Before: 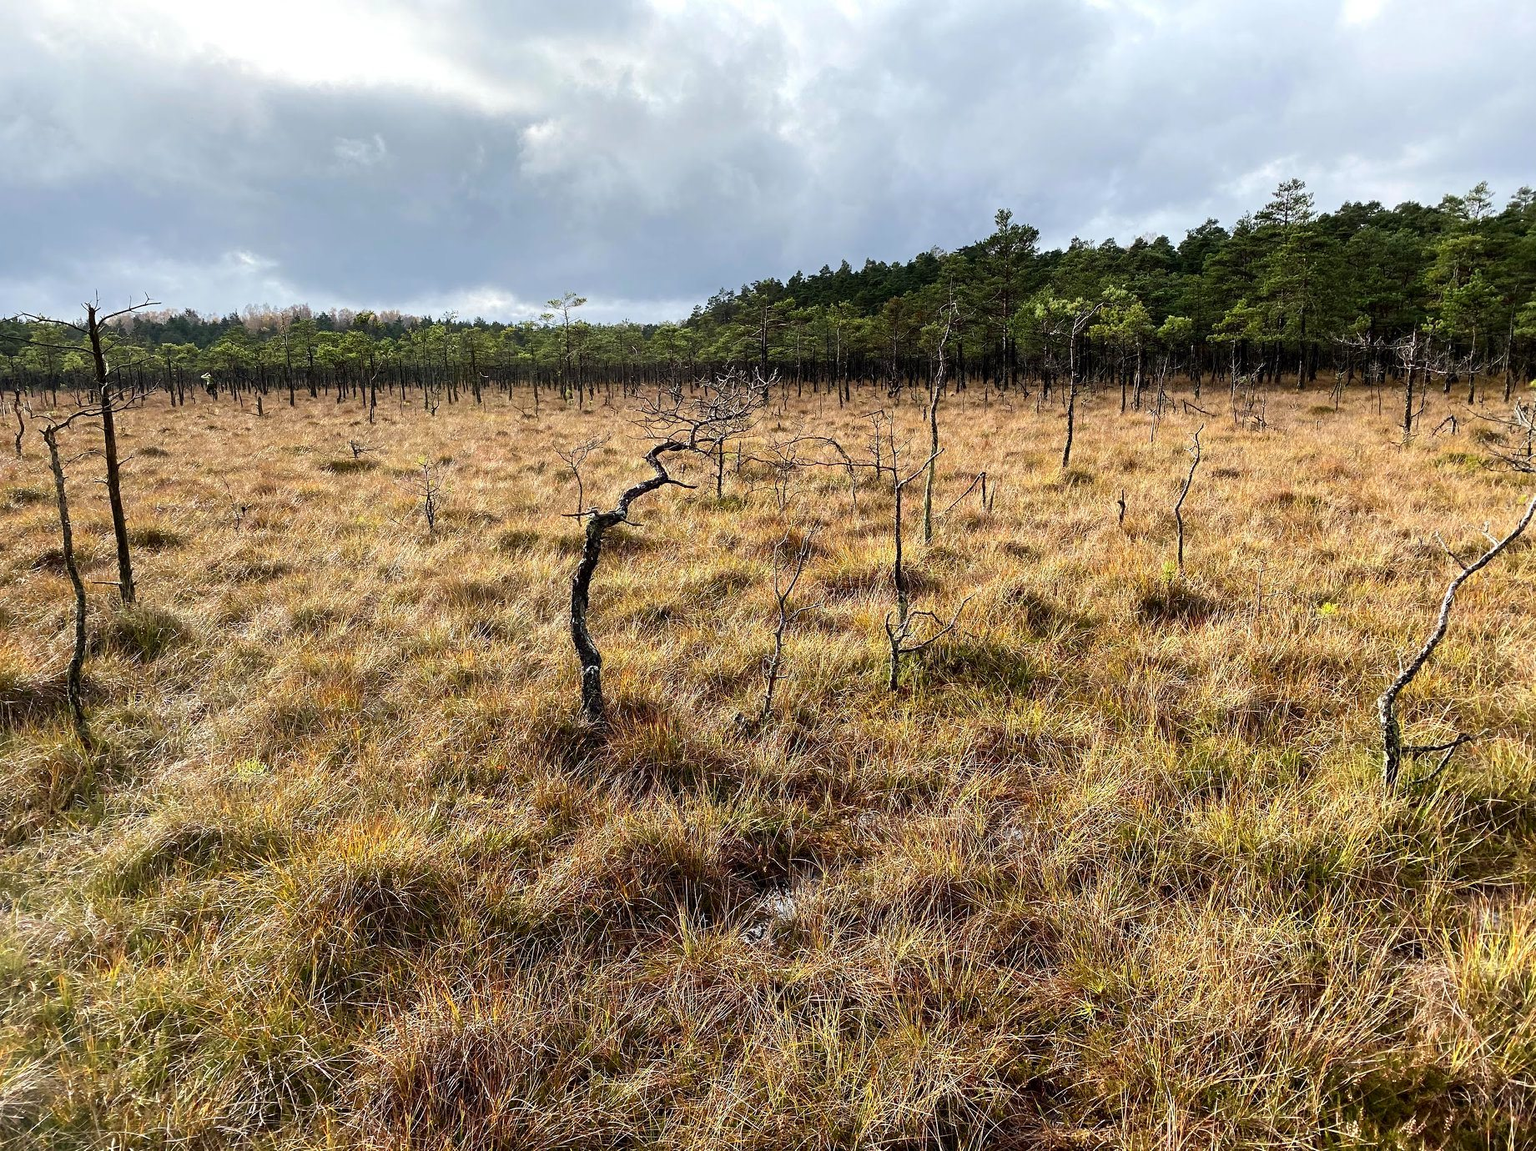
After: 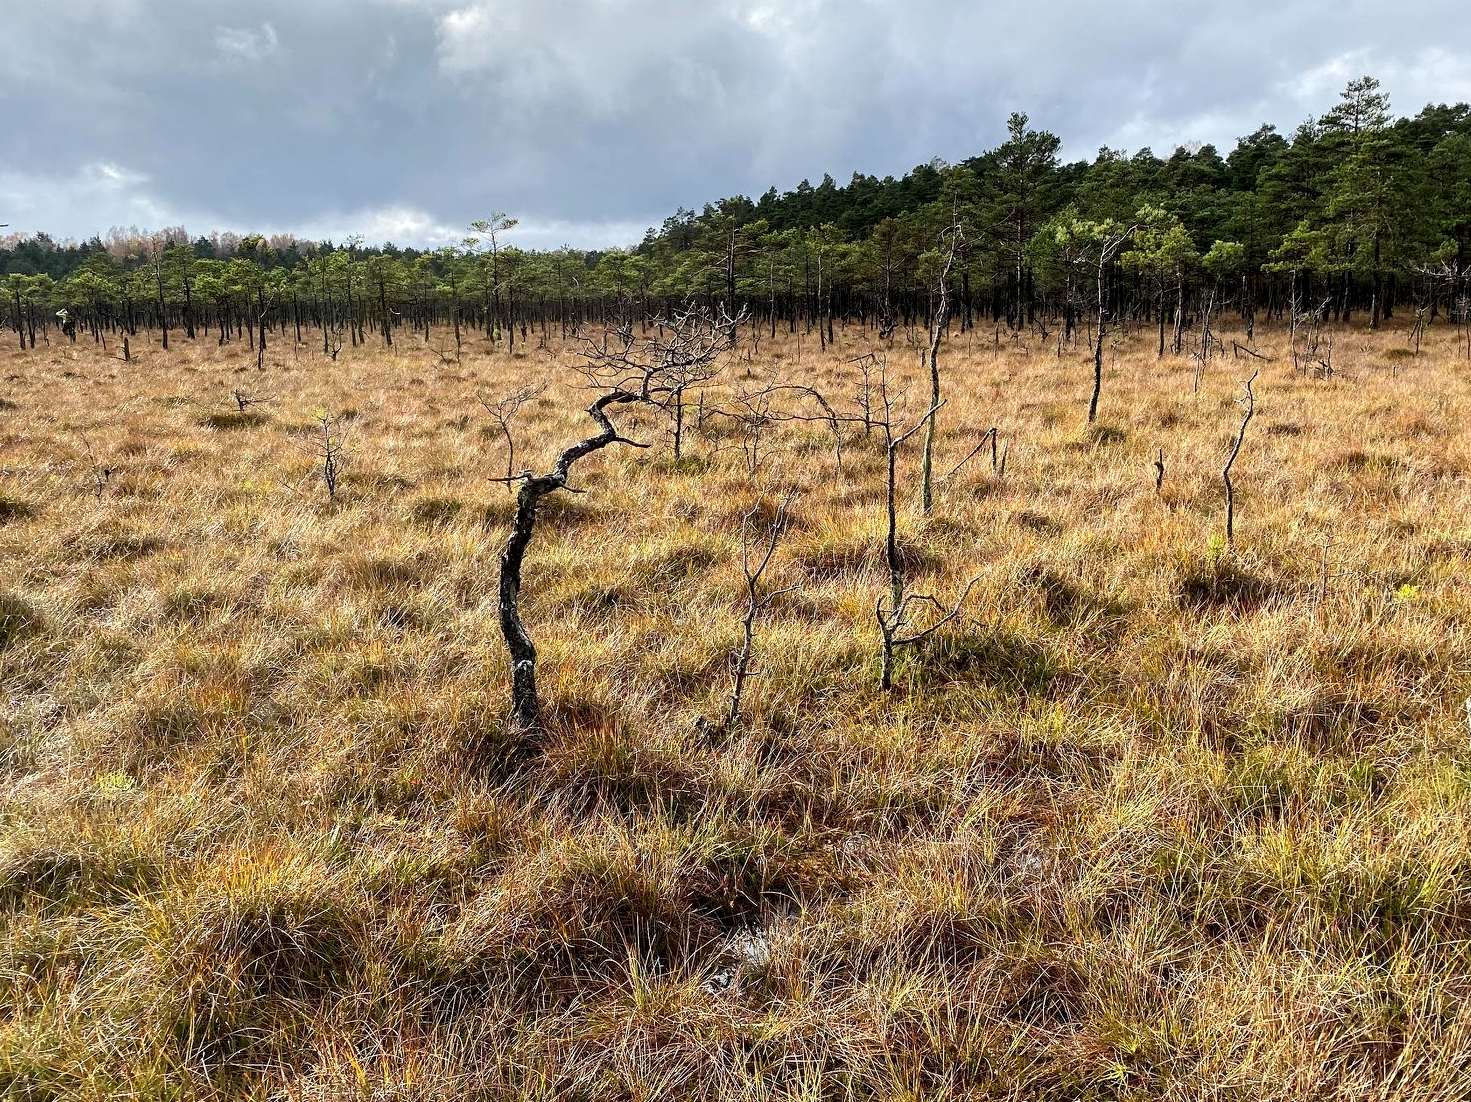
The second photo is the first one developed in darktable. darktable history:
local contrast: highlights 100%, shadows 100%, detail 120%, midtone range 0.2
crop and rotate: left 10.071%, top 10.071%, right 10.02%, bottom 10.02%
